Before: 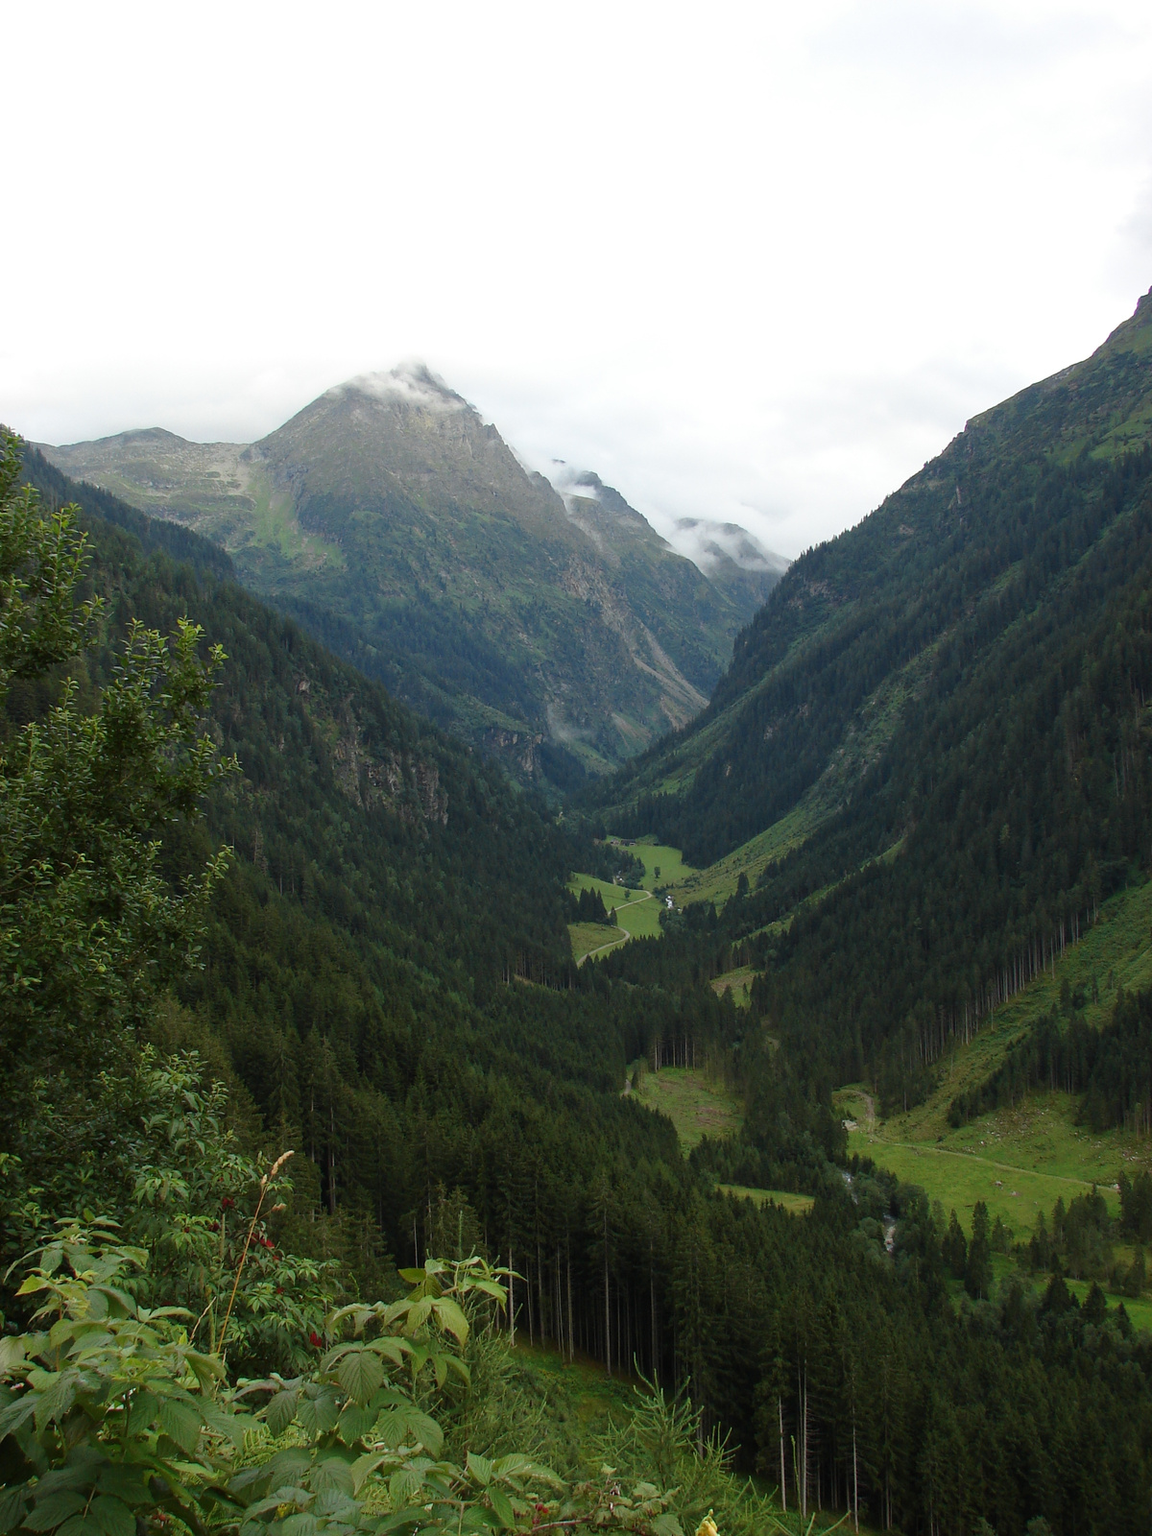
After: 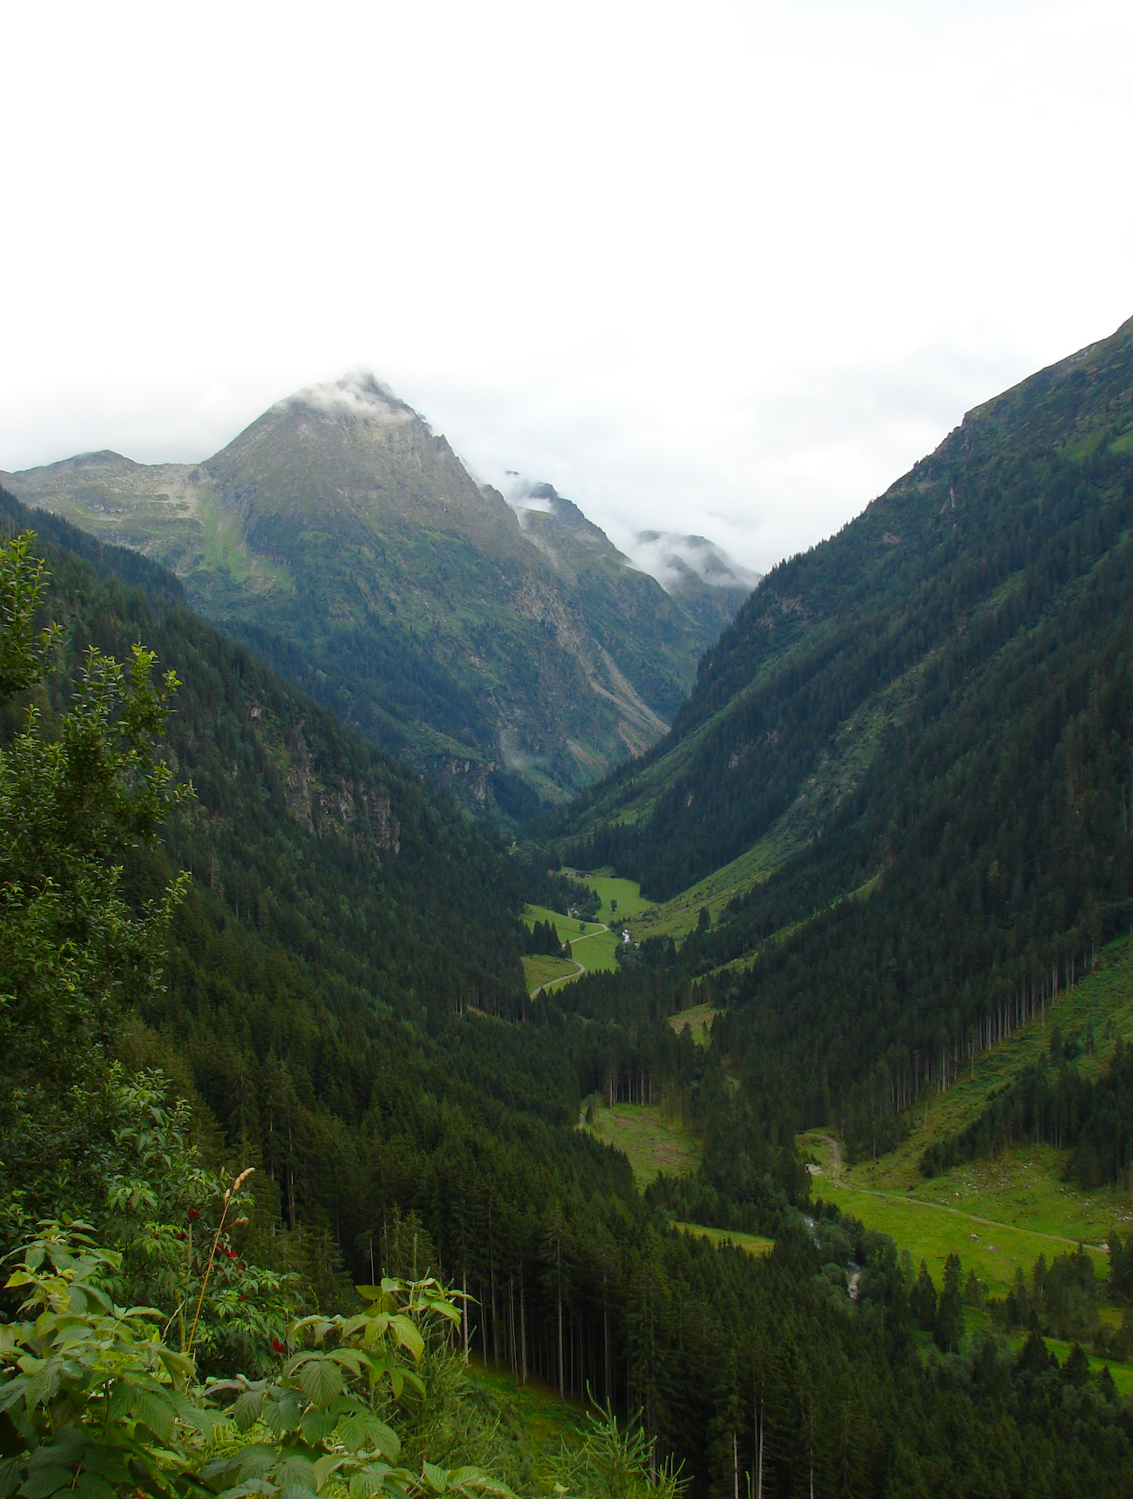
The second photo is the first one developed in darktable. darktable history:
rotate and perspective: rotation 0.062°, lens shift (vertical) 0.115, lens shift (horizontal) -0.133, crop left 0.047, crop right 0.94, crop top 0.061, crop bottom 0.94
color balance rgb: perceptual saturation grading › global saturation 20%, global vibrance 10%
